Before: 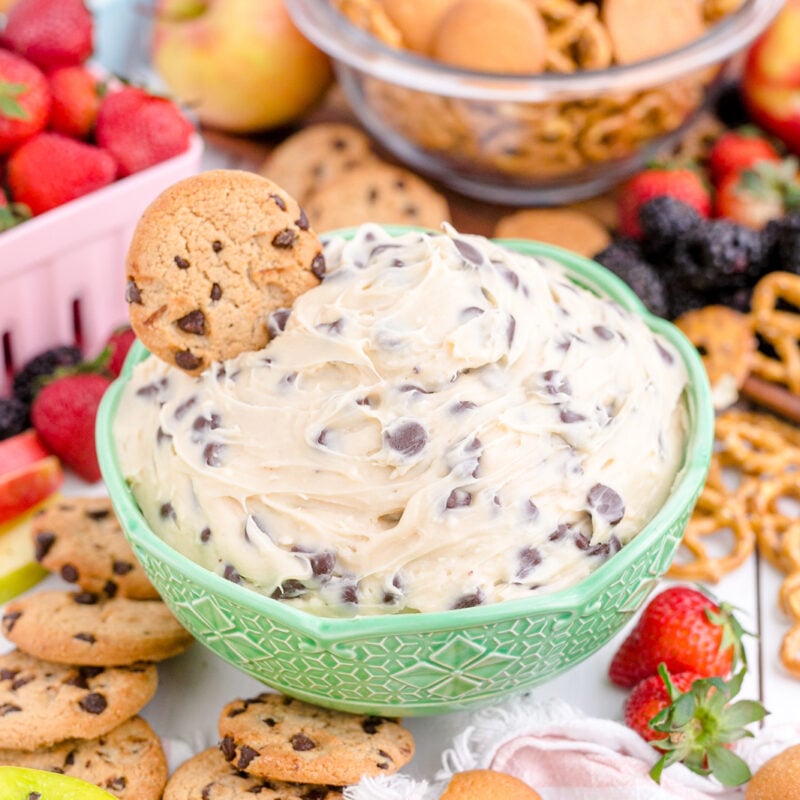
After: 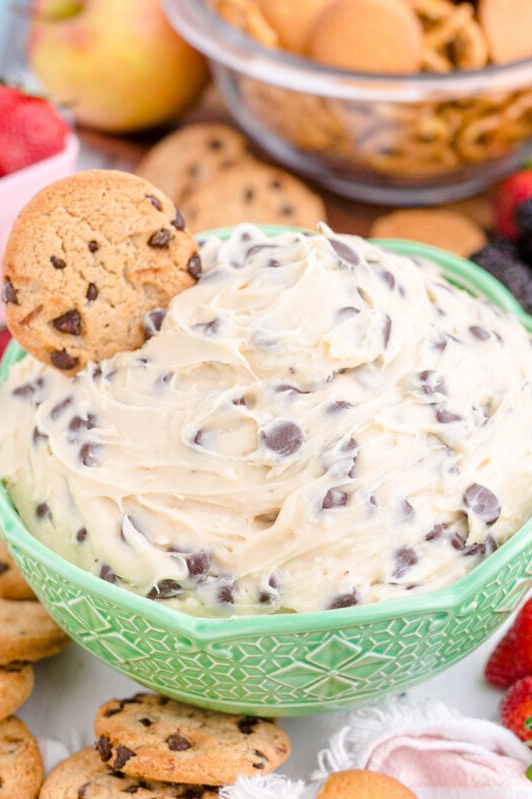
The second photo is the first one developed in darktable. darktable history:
crop and rotate: left 15.612%, right 17.778%
